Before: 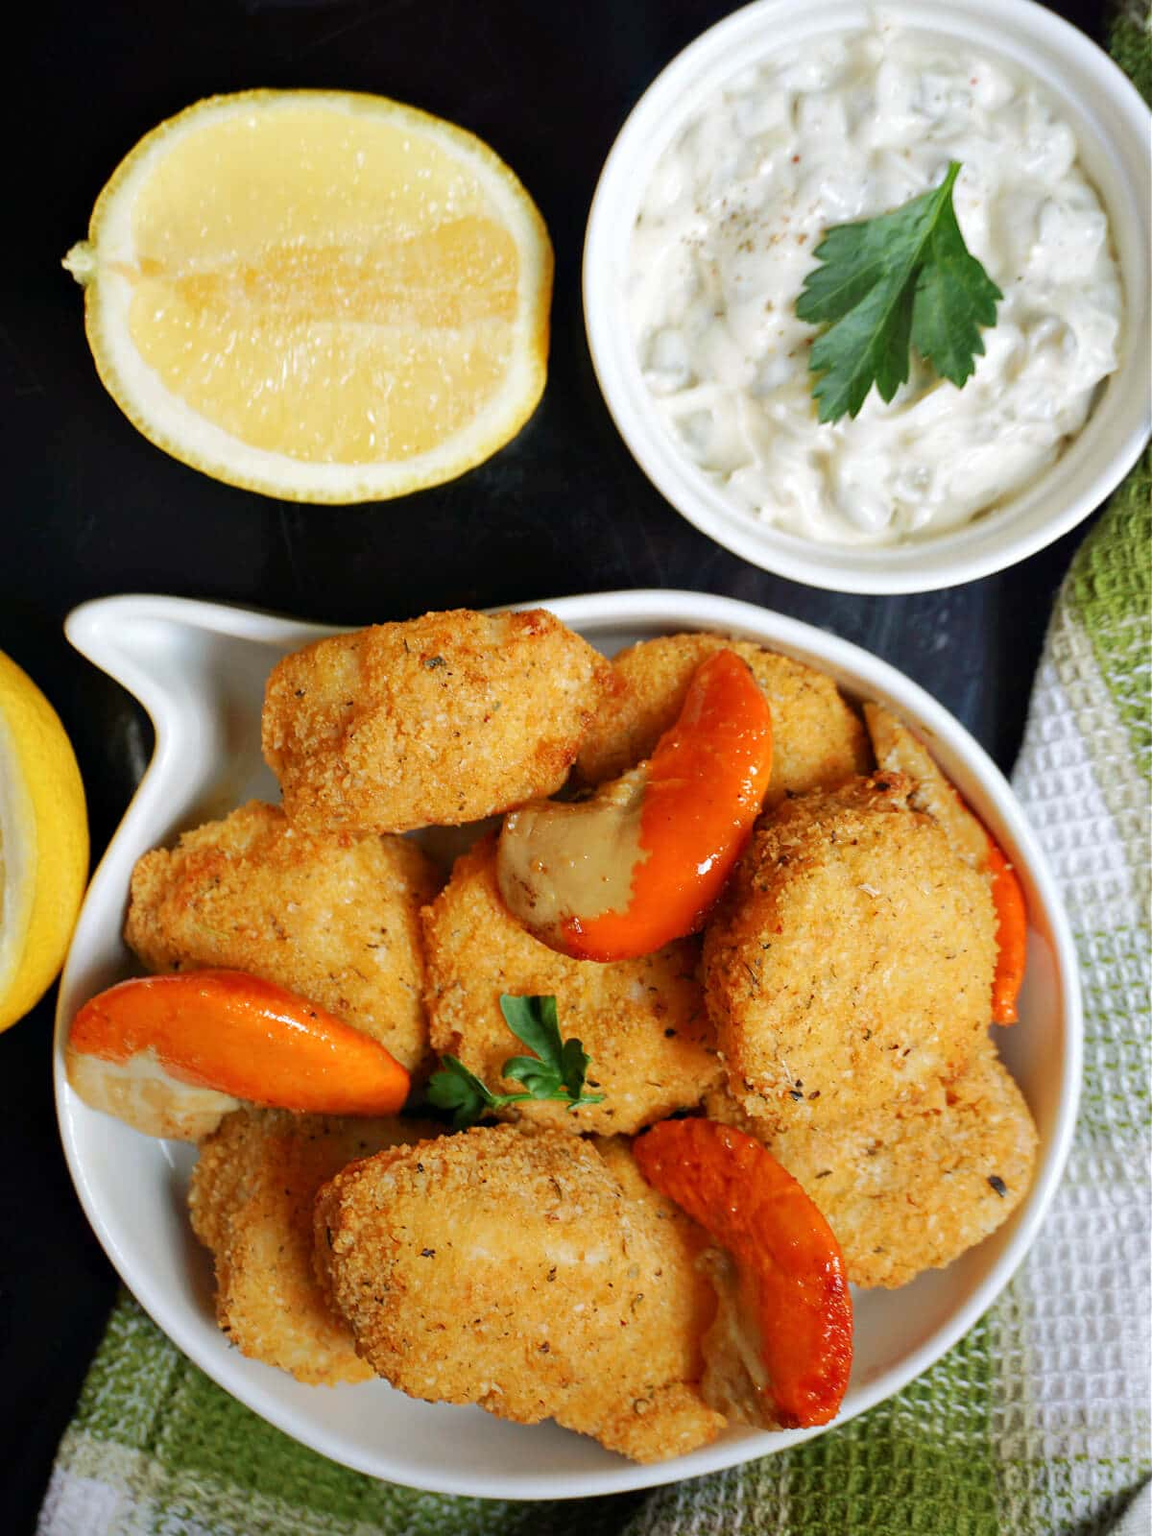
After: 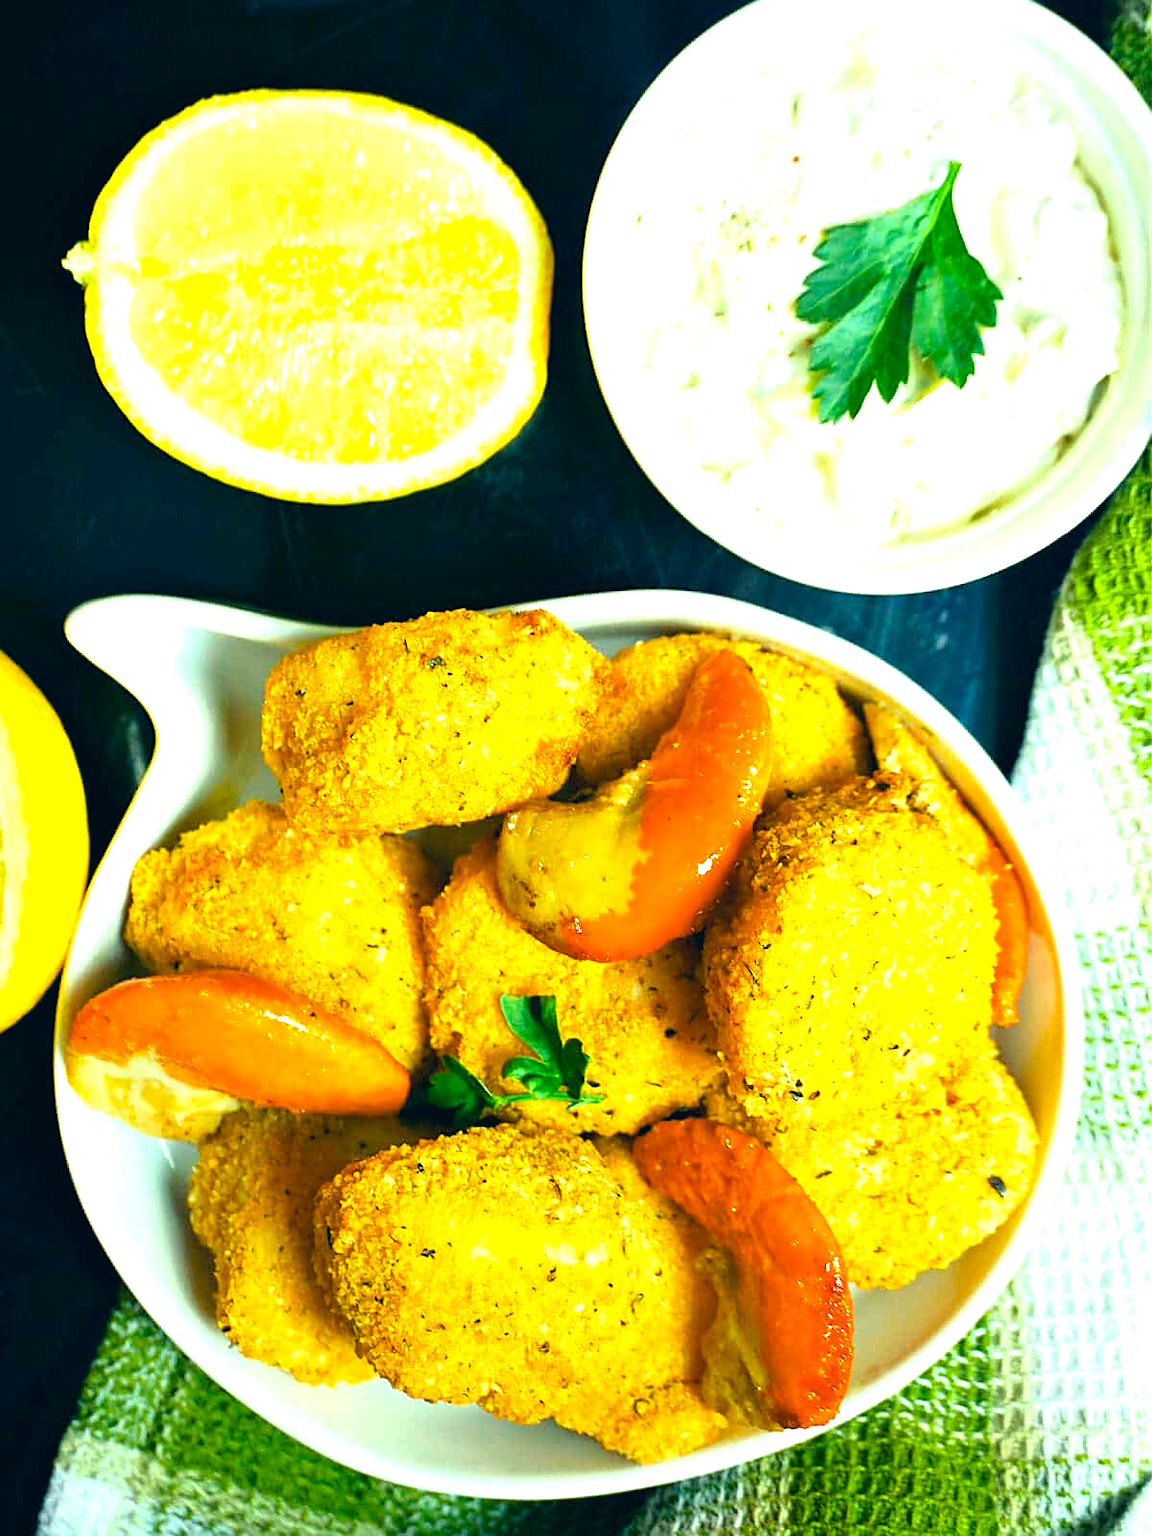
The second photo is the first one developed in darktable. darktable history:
sharpen: on, module defaults
color balance rgb: perceptual saturation grading › global saturation 30.364%, perceptual brilliance grading › highlights 9.314%, perceptual brilliance grading › mid-tones 4.598%, global vibrance 9.476%
color correction: highlights a* -19.64, highlights b* 9.8, shadows a* -20.16, shadows b* -11.12
exposure: black level correction 0.001, exposure 0.958 EV, compensate exposure bias true, compensate highlight preservation false
